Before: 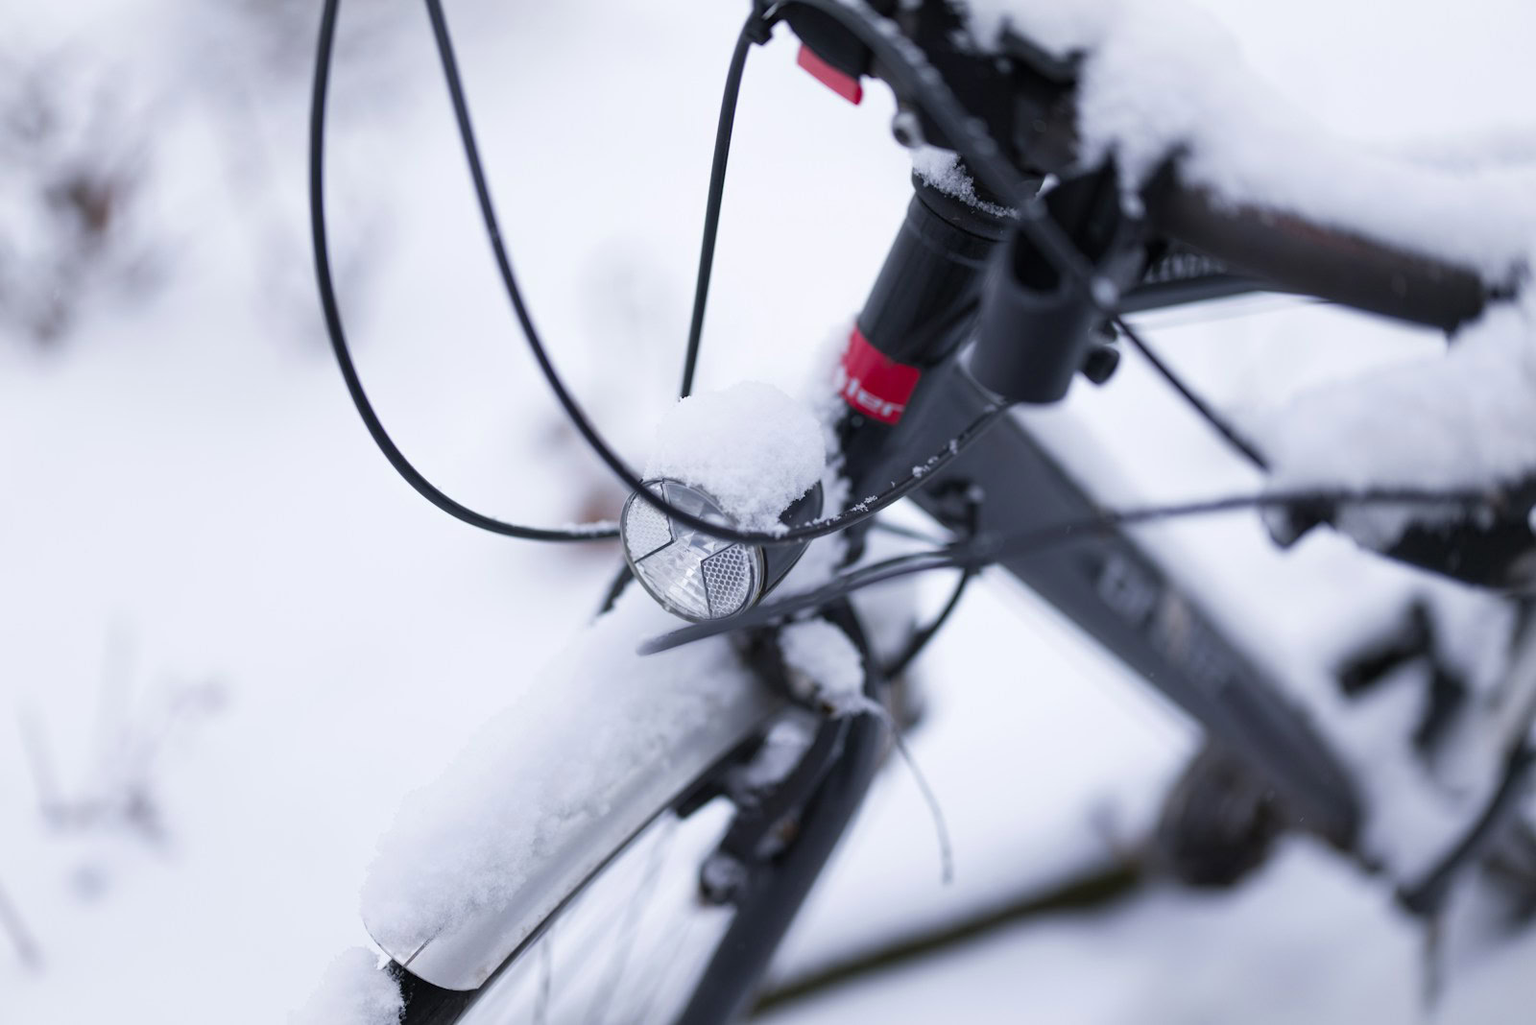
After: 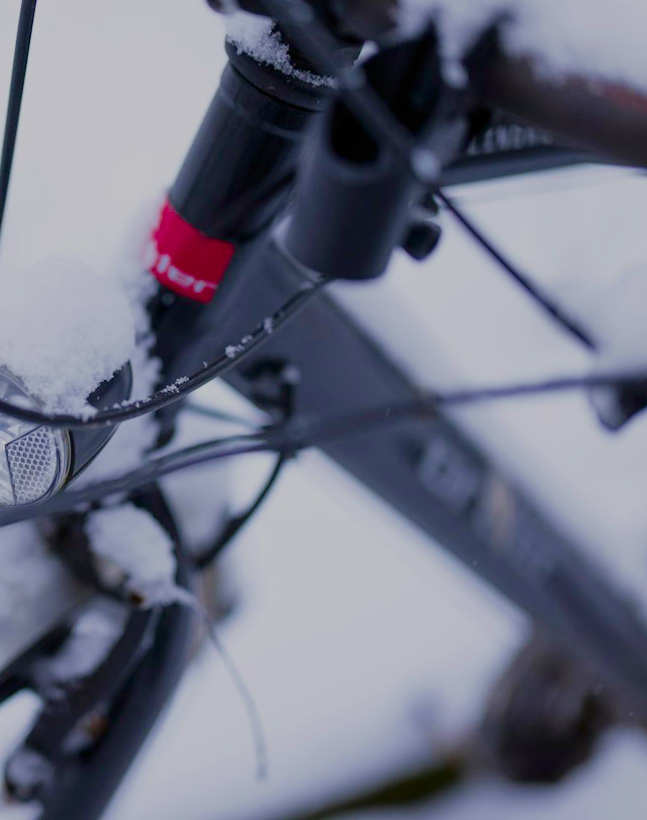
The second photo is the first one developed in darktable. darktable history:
color balance rgb: power › hue 212.27°, linear chroma grading › global chroma 8.944%, perceptual saturation grading › global saturation 29.696%
tone curve: curves: ch0 [(0, 0) (0.059, 0.027) (0.178, 0.105) (0.292, 0.233) (0.485, 0.472) (0.837, 0.887) (1, 0.983)]; ch1 [(0, 0) (0.23, 0.166) (0.34, 0.298) (0.371, 0.334) (0.435, 0.413) (0.477, 0.469) (0.499, 0.498) (0.534, 0.551) (0.56, 0.585) (0.754, 0.801) (1, 1)]; ch2 [(0, 0) (0.431, 0.414) (0.498, 0.503) (0.524, 0.531) (0.568, 0.567) (0.6, 0.597) (0.65, 0.651) (0.752, 0.764) (1, 1)], color space Lab, independent channels, preserve colors none
crop: left 45.367%, top 13.177%, right 14.17%, bottom 10.039%
filmic rgb: middle gray luminance 2.77%, black relative exposure -10.06 EV, white relative exposure 7 EV, dynamic range scaling 10.01%, target black luminance 0%, hardness 3.17, latitude 43.55%, contrast 0.664, highlights saturation mix 6.27%, shadows ↔ highlights balance 14.34%
